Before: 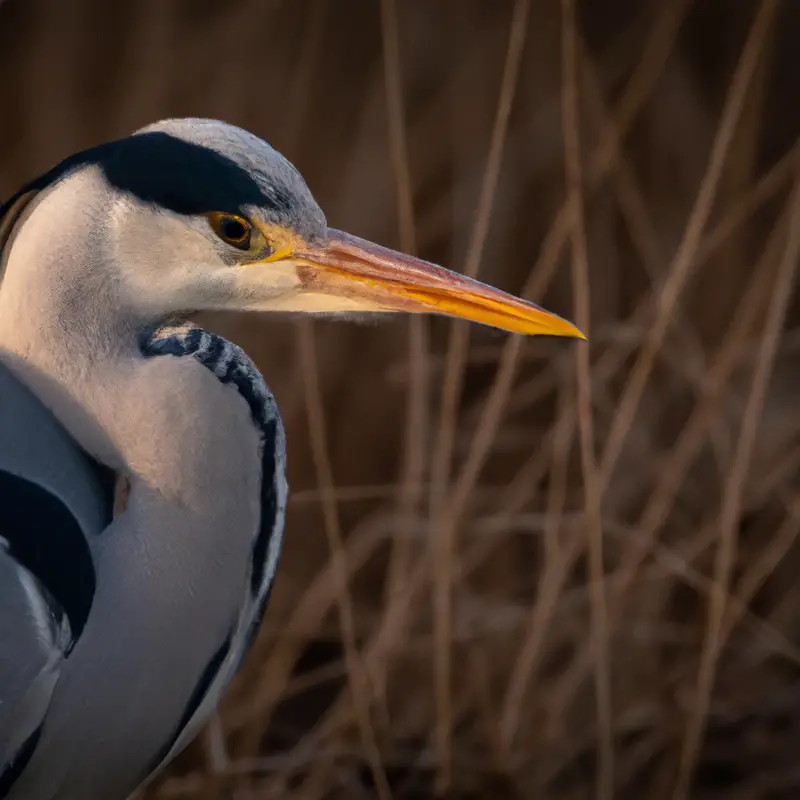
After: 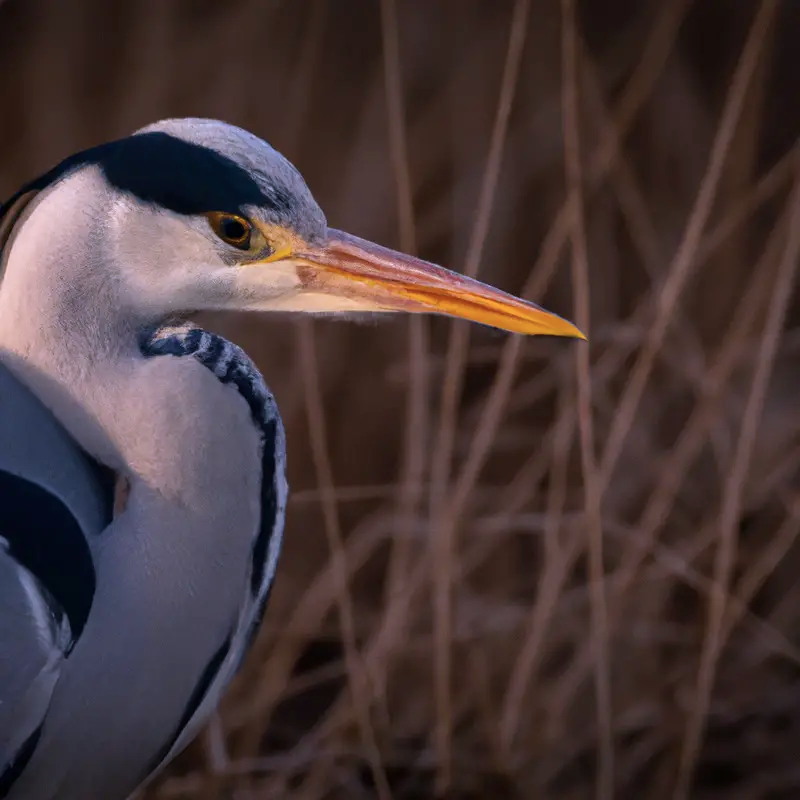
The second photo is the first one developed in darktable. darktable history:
color calibration: illuminant custom, x 0.367, y 0.392, temperature 4438.64 K
